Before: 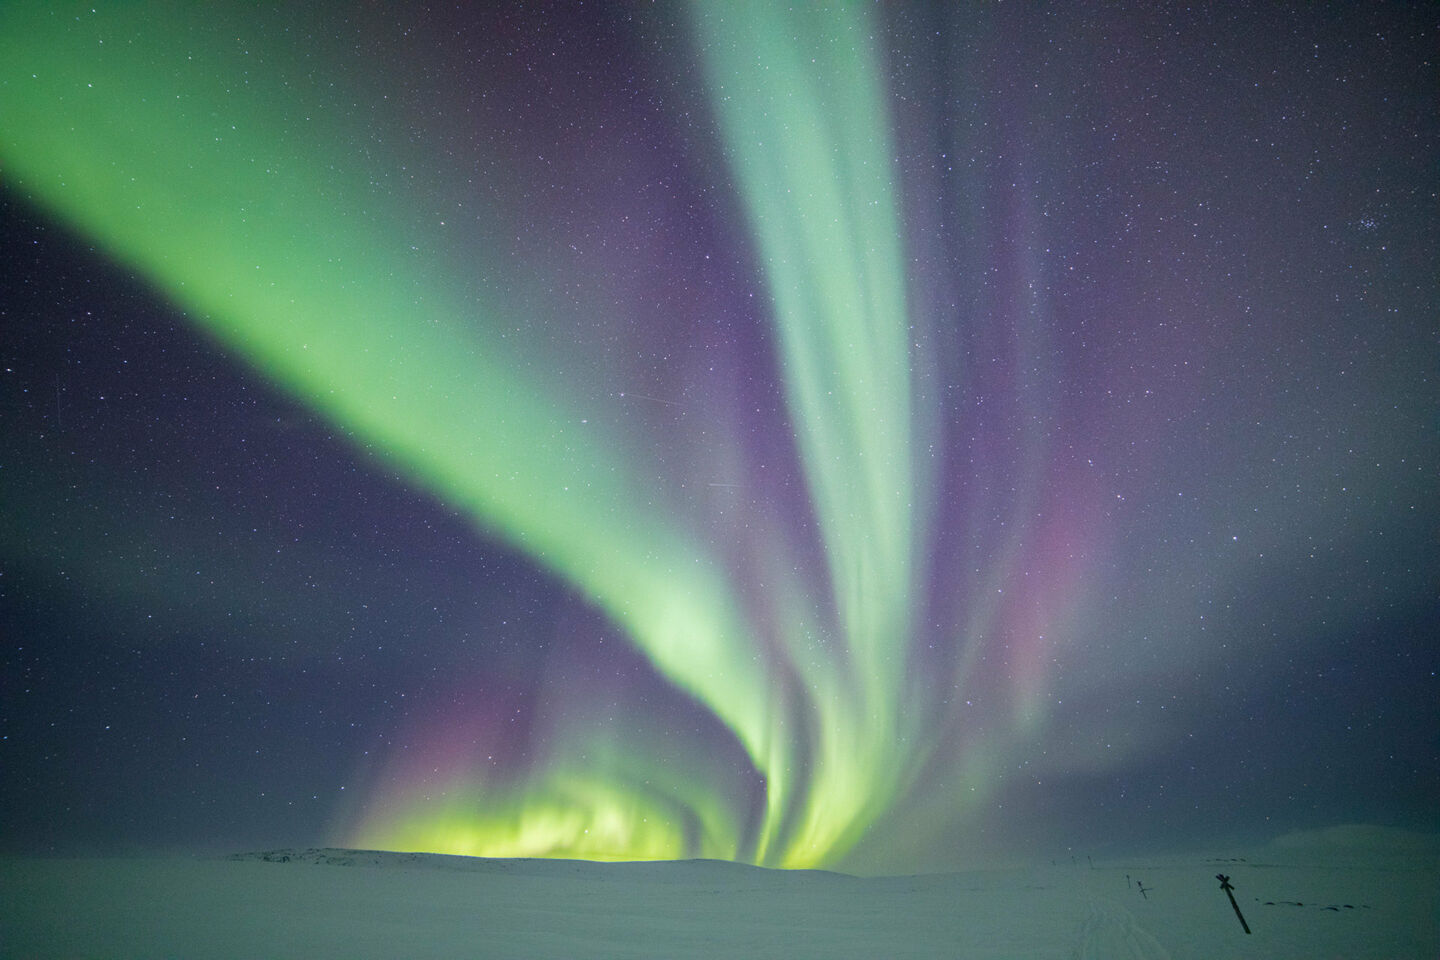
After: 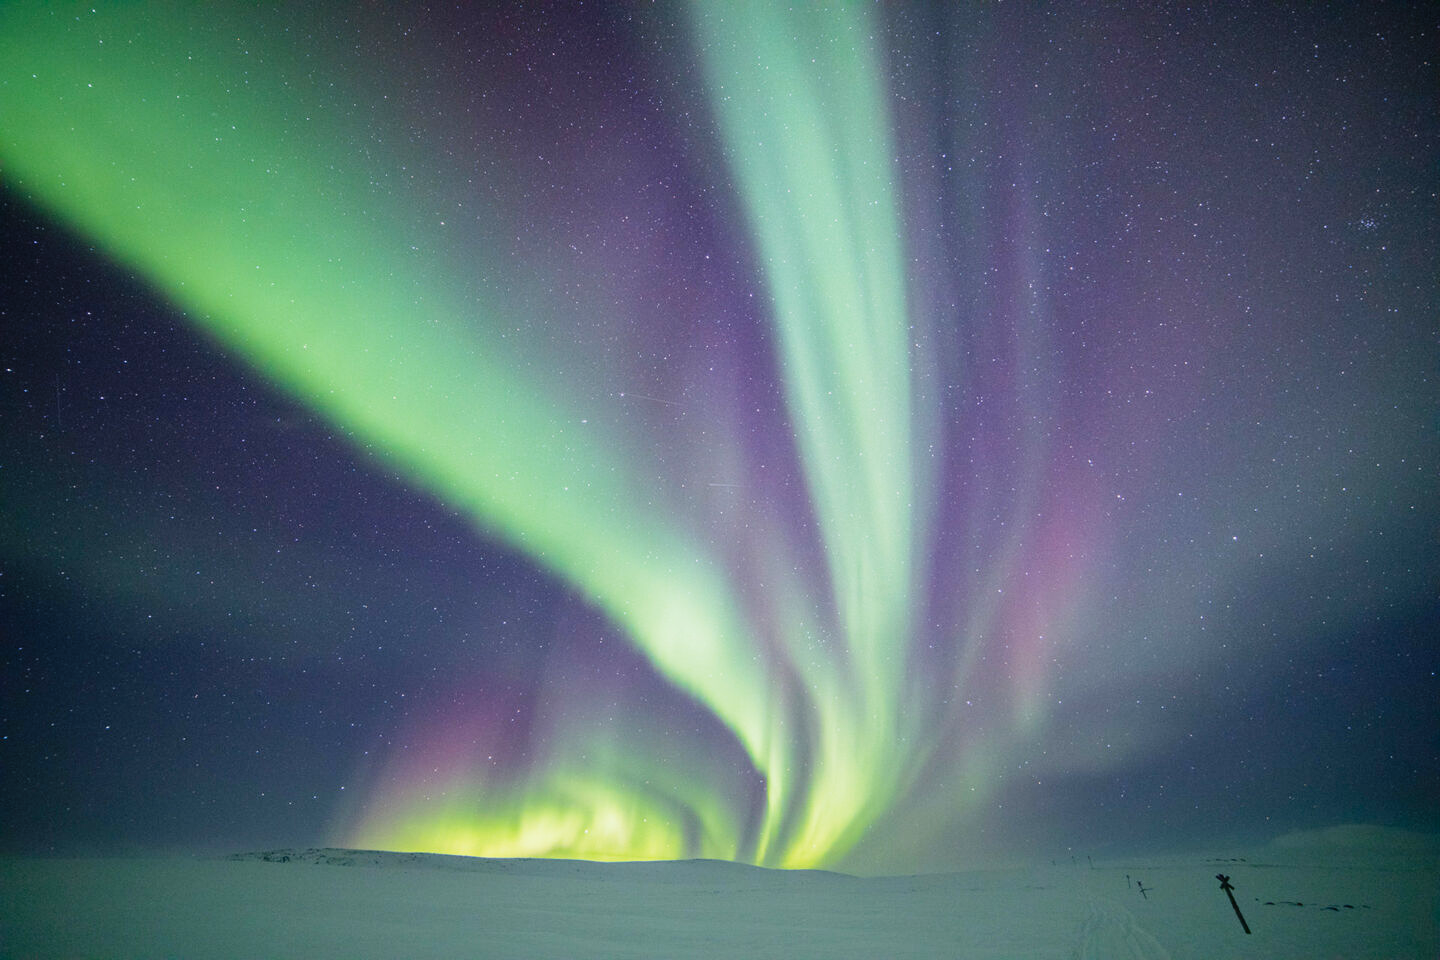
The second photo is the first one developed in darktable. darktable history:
tone curve: curves: ch0 [(0, 0.008) (0.107, 0.083) (0.283, 0.287) (0.461, 0.498) (0.64, 0.691) (0.822, 0.869) (0.998, 0.978)]; ch1 [(0, 0) (0.323, 0.339) (0.438, 0.422) (0.473, 0.487) (0.502, 0.502) (0.527, 0.53) (0.561, 0.583) (0.608, 0.629) (0.669, 0.704) (0.859, 0.899) (1, 1)]; ch2 [(0, 0) (0.33, 0.347) (0.421, 0.456) (0.473, 0.498) (0.502, 0.504) (0.522, 0.524) (0.549, 0.567) (0.585, 0.627) (0.676, 0.724) (1, 1)], preserve colors none
